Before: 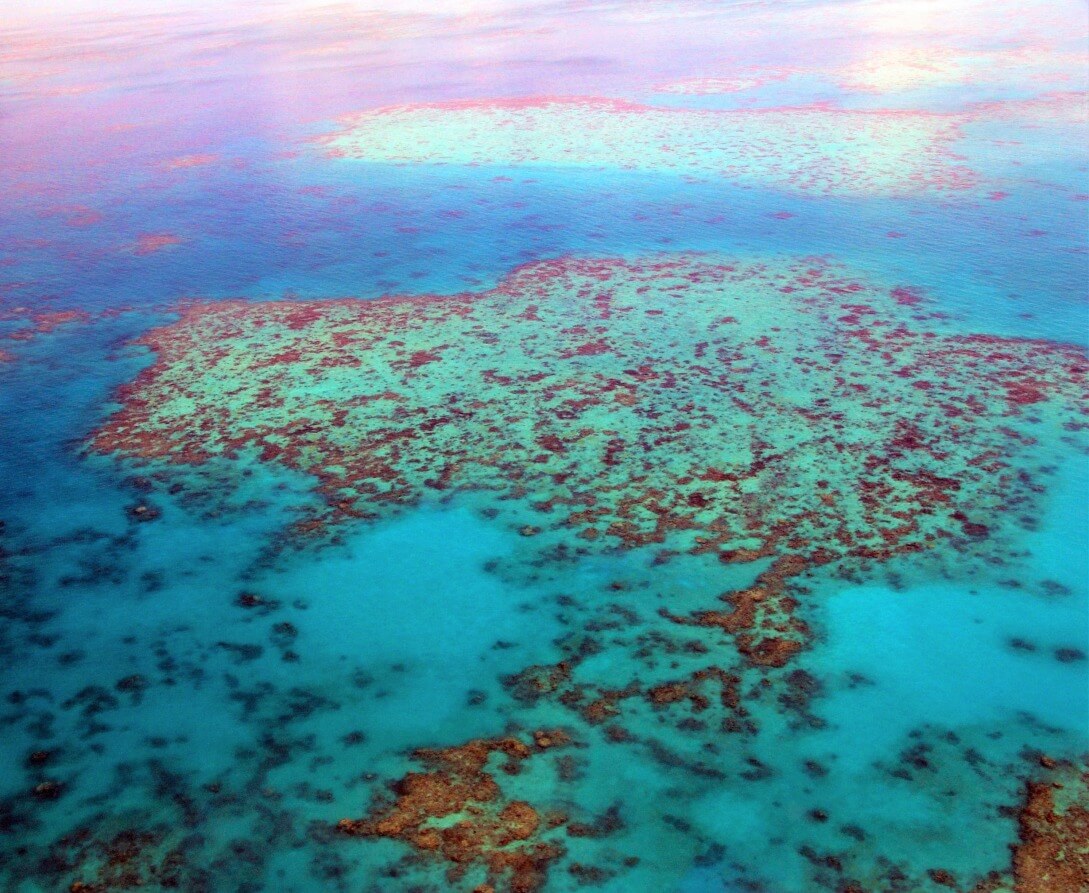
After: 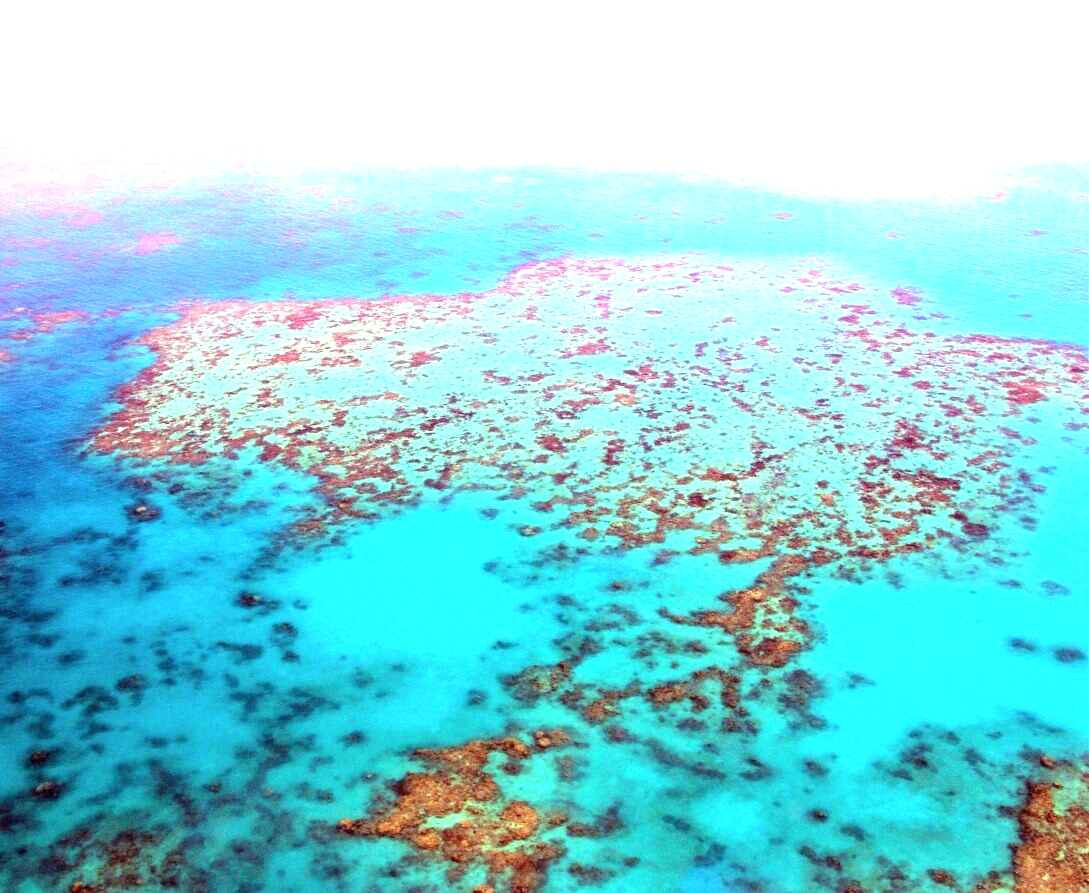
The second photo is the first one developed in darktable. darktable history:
exposure: black level correction 0.001, exposure 1.659 EV, compensate highlight preservation false
